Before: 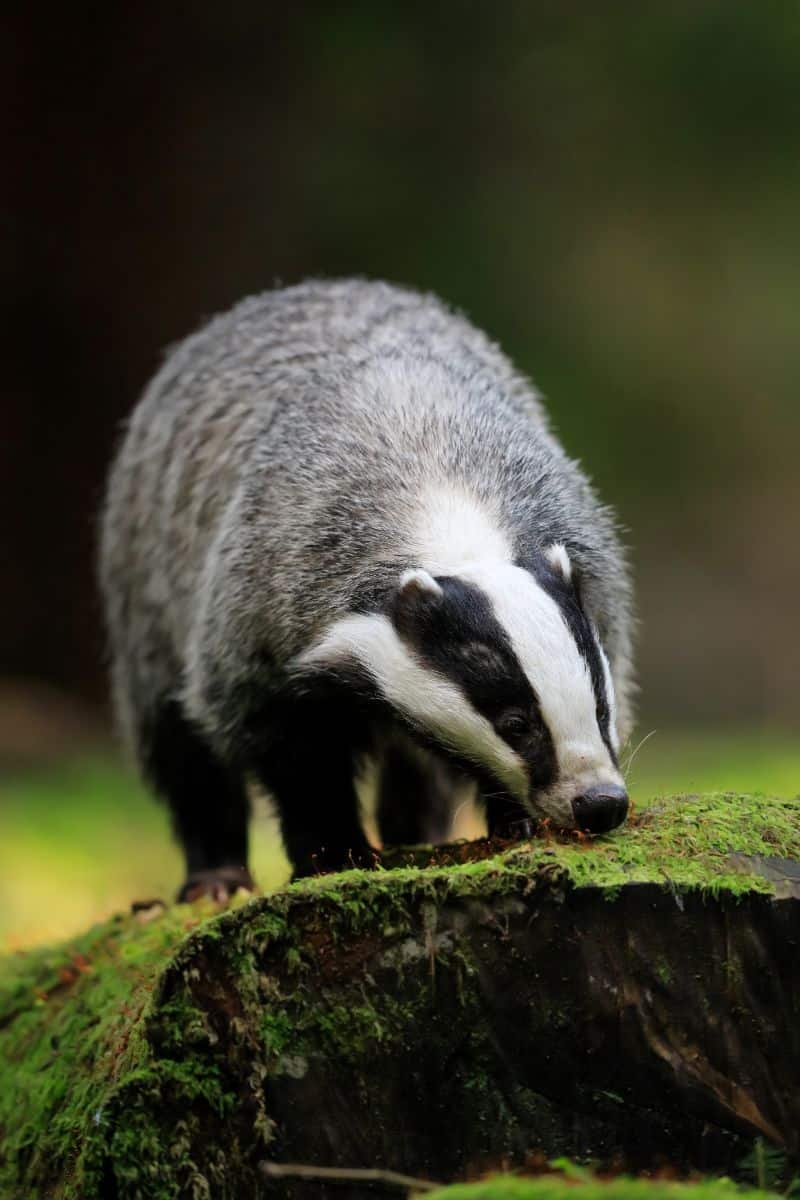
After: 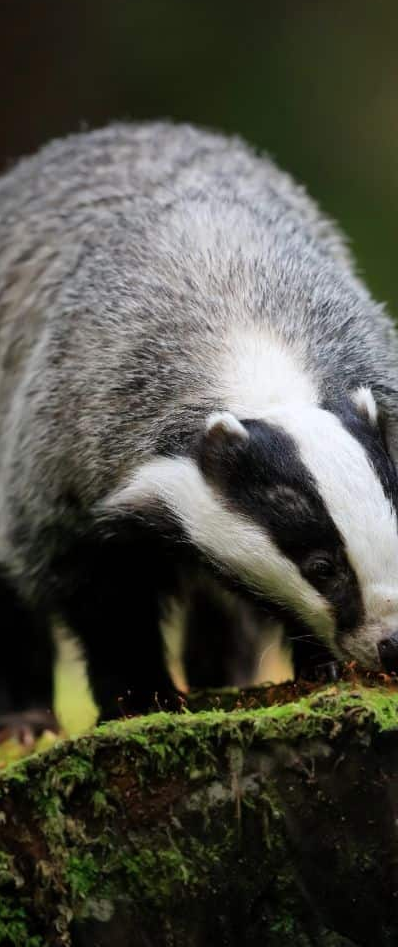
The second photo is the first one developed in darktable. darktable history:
crop and rotate: angle 0.012°, left 24.36%, top 13.072%, right 25.86%, bottom 7.944%
